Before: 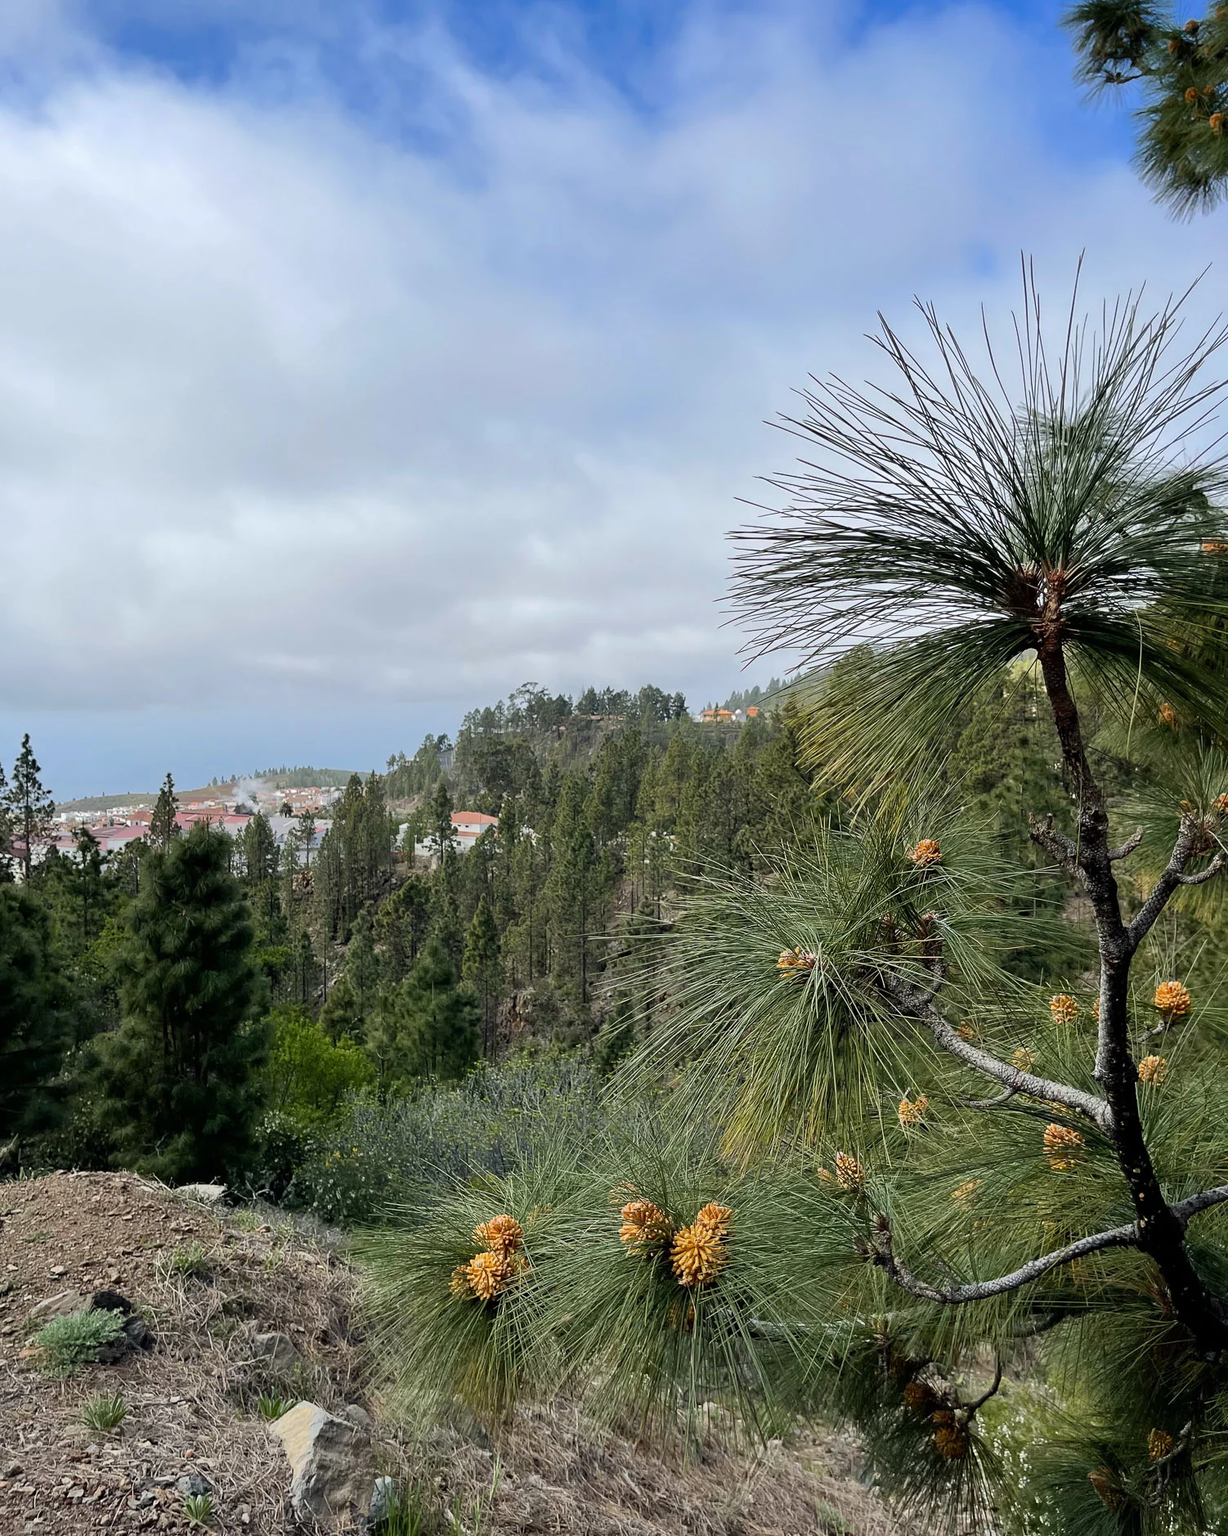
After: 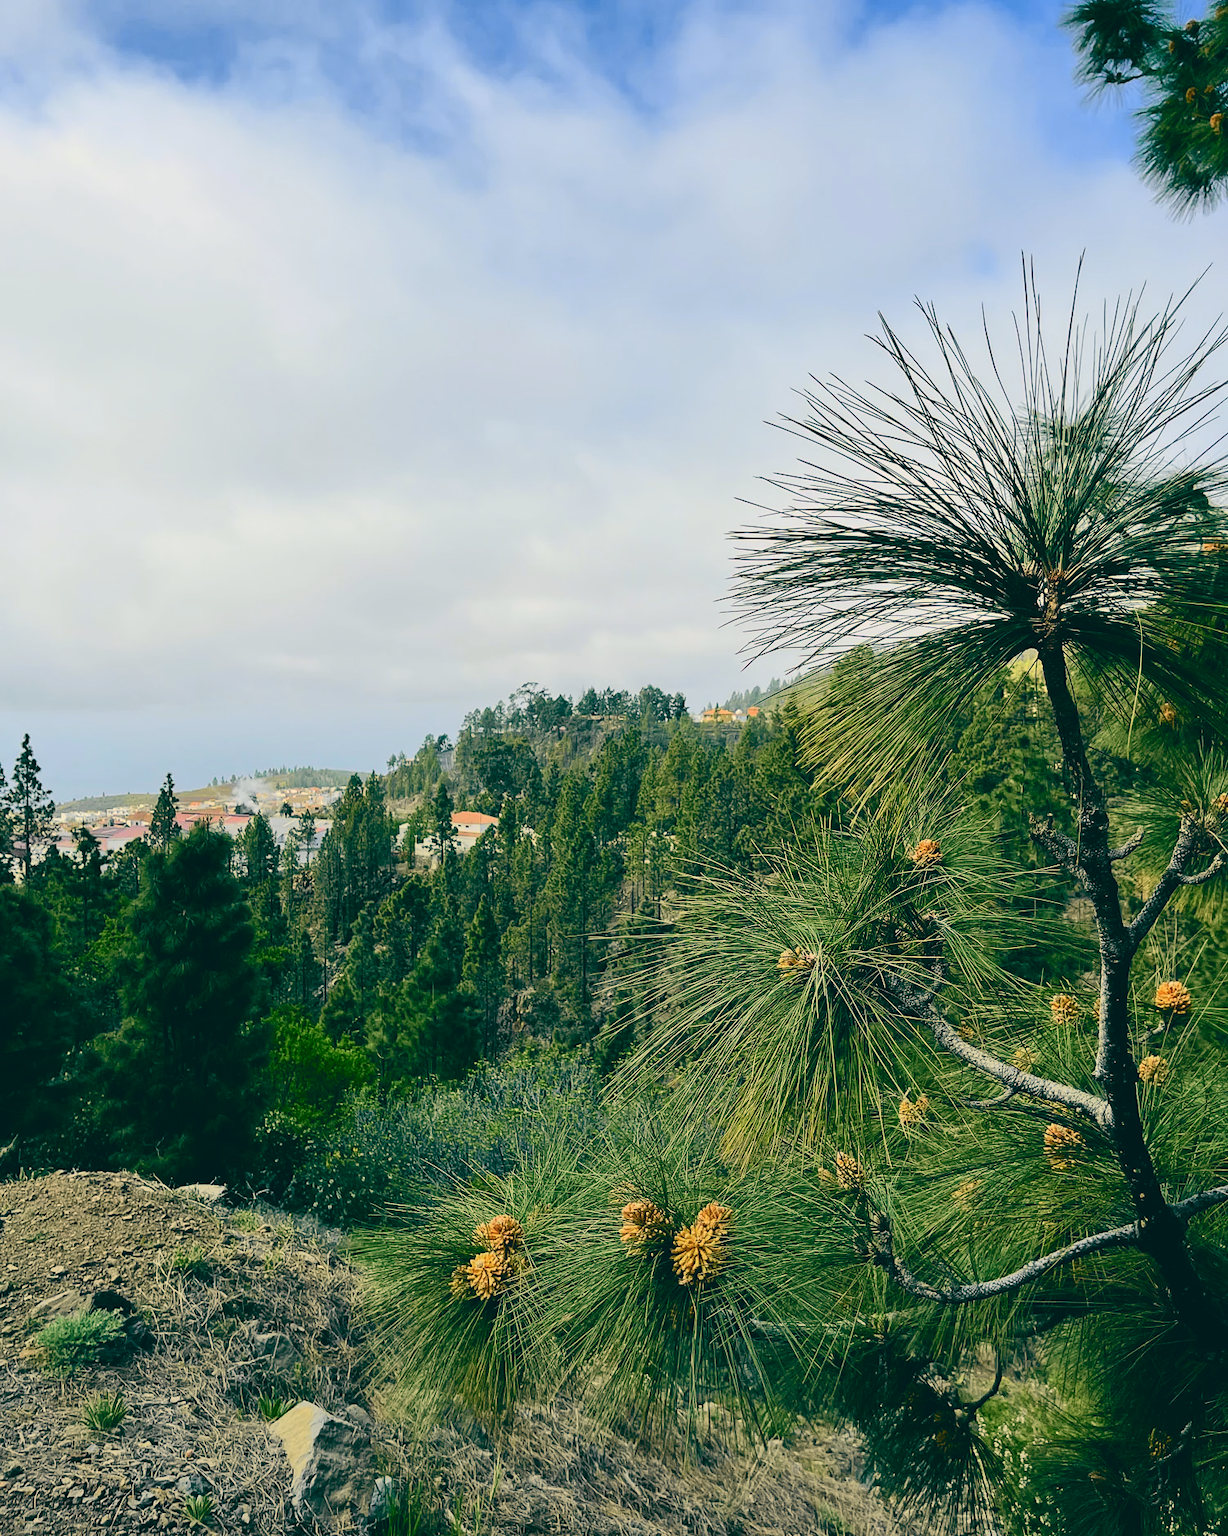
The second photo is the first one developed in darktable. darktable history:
graduated density: rotation -180°, offset 27.42
color balance: lift [1.005, 0.99, 1.007, 1.01], gamma [1, 0.979, 1.011, 1.021], gain [0.923, 1.098, 1.025, 0.902], input saturation 90.45%, contrast 7.73%, output saturation 105.91%
tone curve: curves: ch0 [(0, 0.03) (0.113, 0.087) (0.207, 0.184) (0.515, 0.612) (0.712, 0.793) (1, 0.946)]; ch1 [(0, 0) (0.172, 0.123) (0.317, 0.279) (0.414, 0.382) (0.476, 0.479) (0.505, 0.498) (0.534, 0.534) (0.621, 0.65) (0.709, 0.764) (1, 1)]; ch2 [(0, 0) (0.411, 0.424) (0.505, 0.505) (0.521, 0.524) (0.537, 0.57) (0.65, 0.699) (1, 1)], color space Lab, independent channels, preserve colors none
